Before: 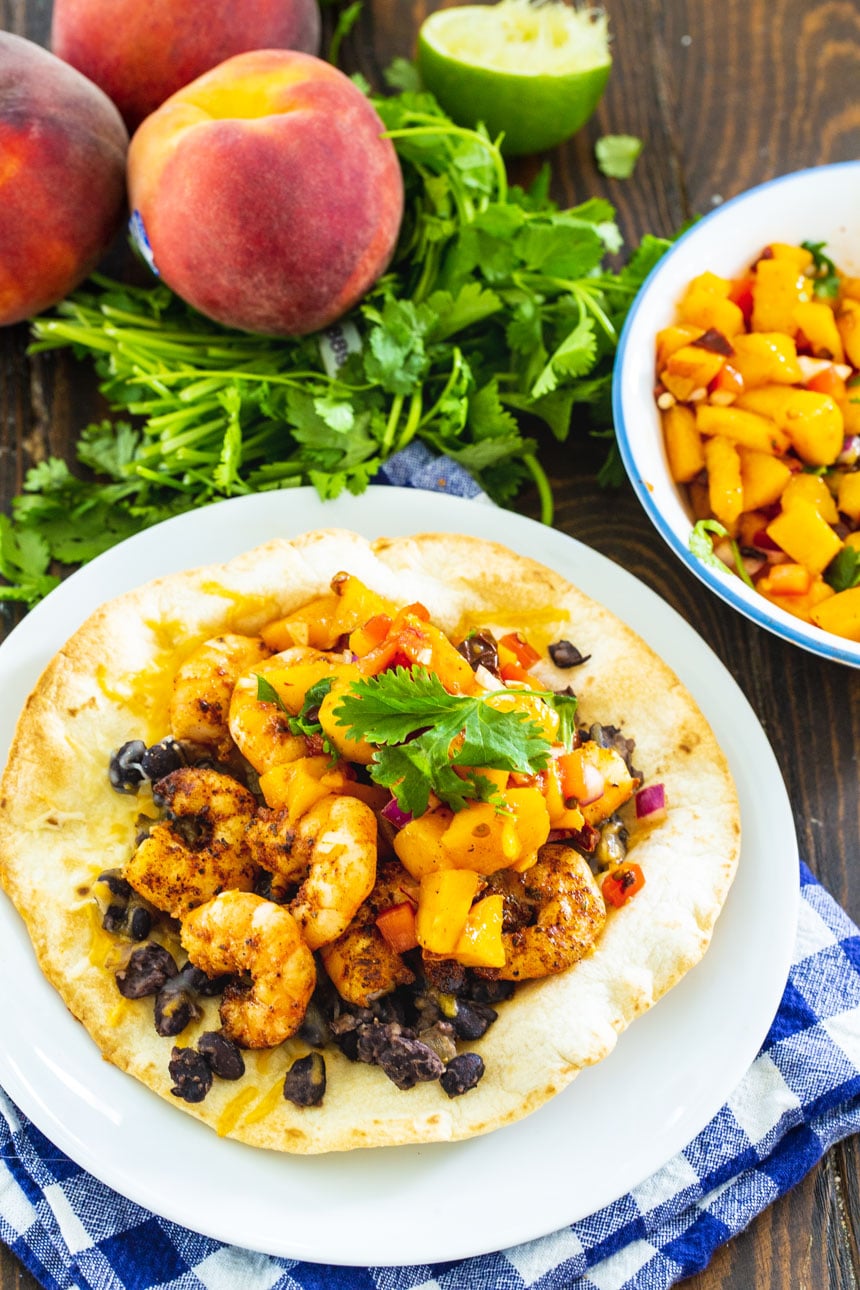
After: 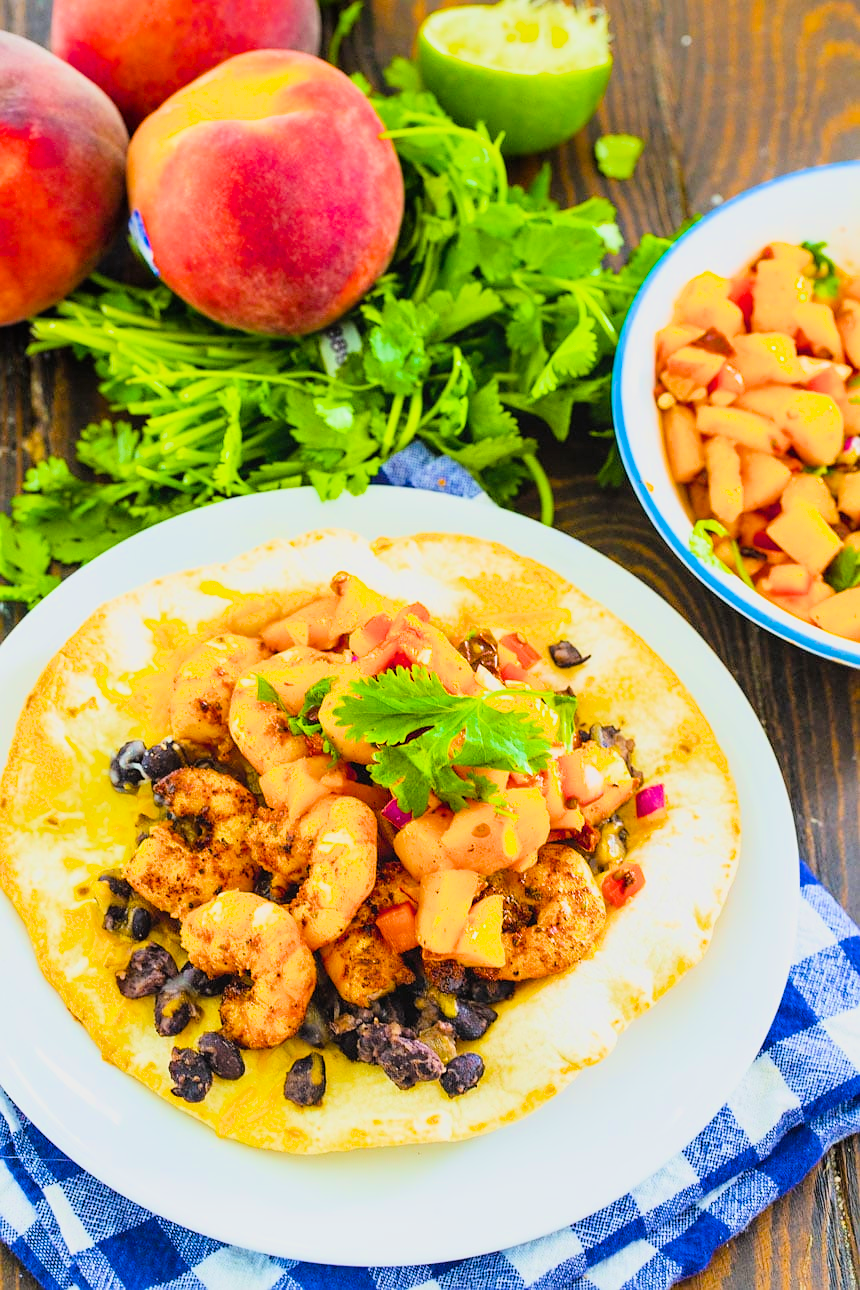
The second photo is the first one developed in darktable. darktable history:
color balance rgb: linear chroma grading › global chroma 15%, perceptual saturation grading › global saturation 30%
exposure: black level correction -0.002, exposure 1.115 EV, compensate highlight preservation false
sharpen: radius 0.969, amount 0.604
filmic rgb: black relative exposure -7.15 EV, white relative exposure 5.36 EV, hardness 3.02, color science v6 (2022)
